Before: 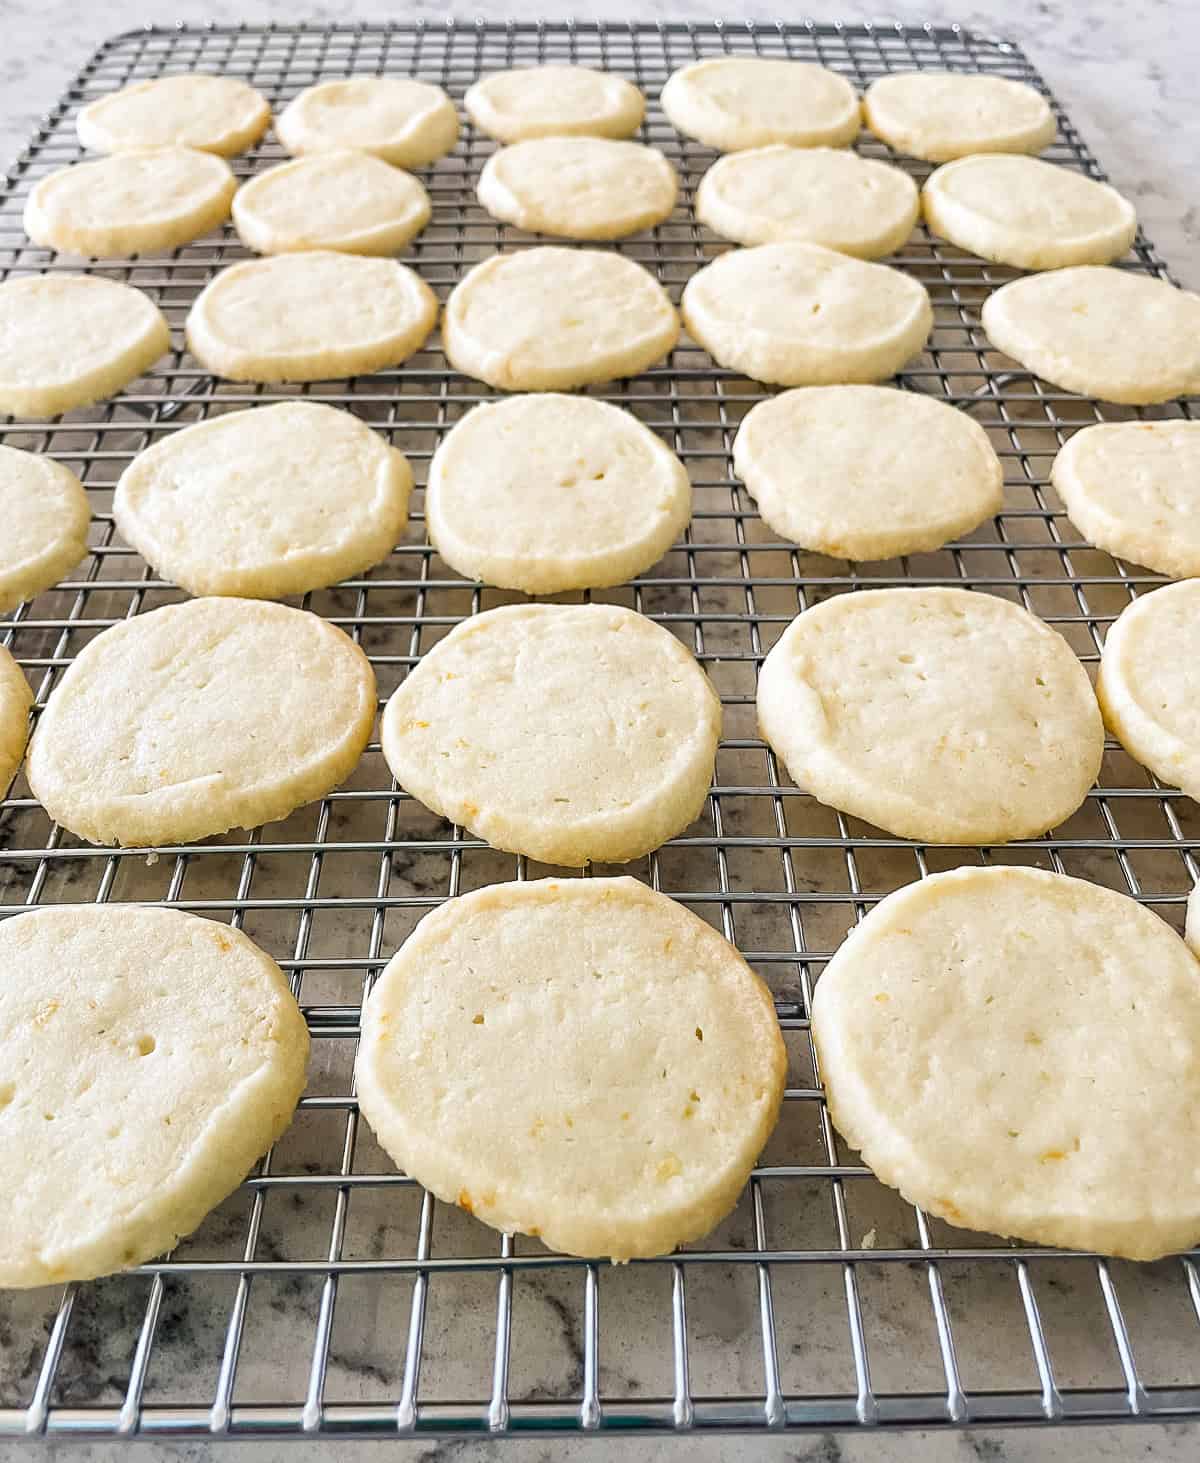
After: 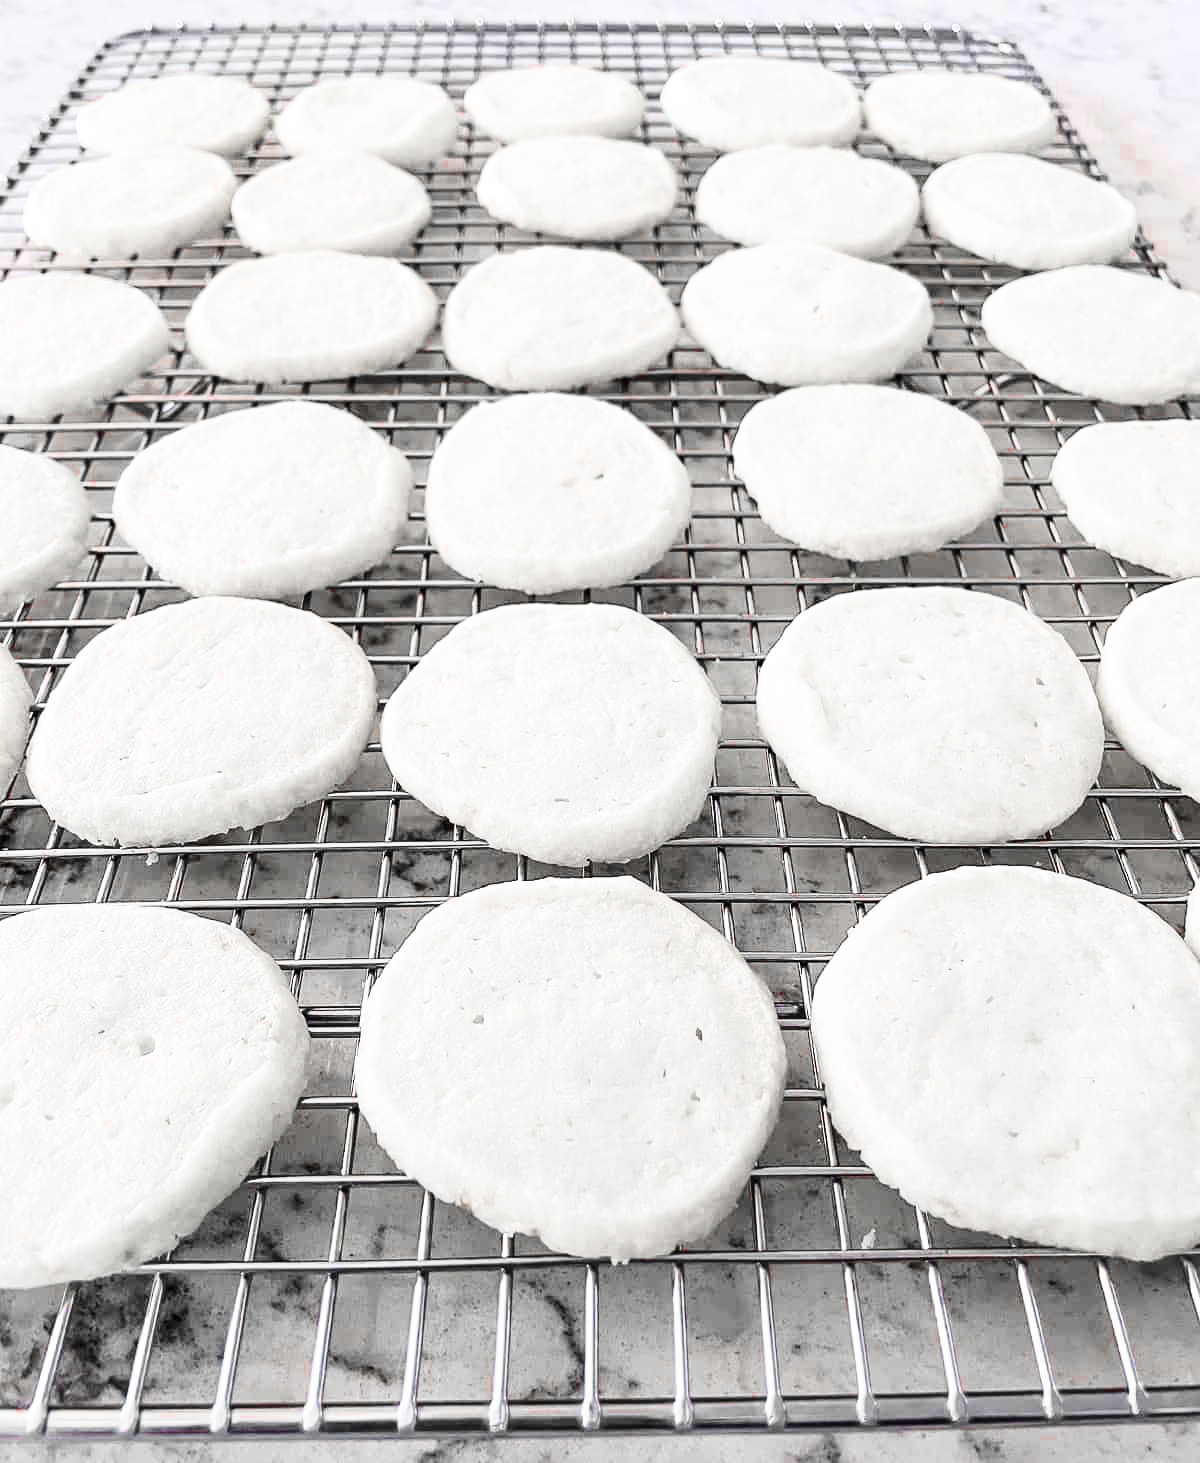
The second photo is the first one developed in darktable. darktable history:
base curve: curves: ch0 [(0, 0) (0.028, 0.03) (0.121, 0.232) (0.46, 0.748) (0.859, 0.968) (1, 1)]
velvia: on, module defaults
color zones: curves: ch0 [(0, 0.278) (0.143, 0.5) (0.286, 0.5) (0.429, 0.5) (0.571, 0.5) (0.714, 0.5) (0.857, 0.5) (1, 0.5)]; ch1 [(0, 1) (0.143, 0.165) (0.286, 0) (0.429, 0) (0.571, 0) (0.714, 0) (0.857, 0.5) (1, 0.5)]; ch2 [(0, 0.508) (0.143, 0.5) (0.286, 0.5) (0.429, 0.5) (0.571, 0.5) (0.714, 0.5) (0.857, 0.5) (1, 0.5)]
